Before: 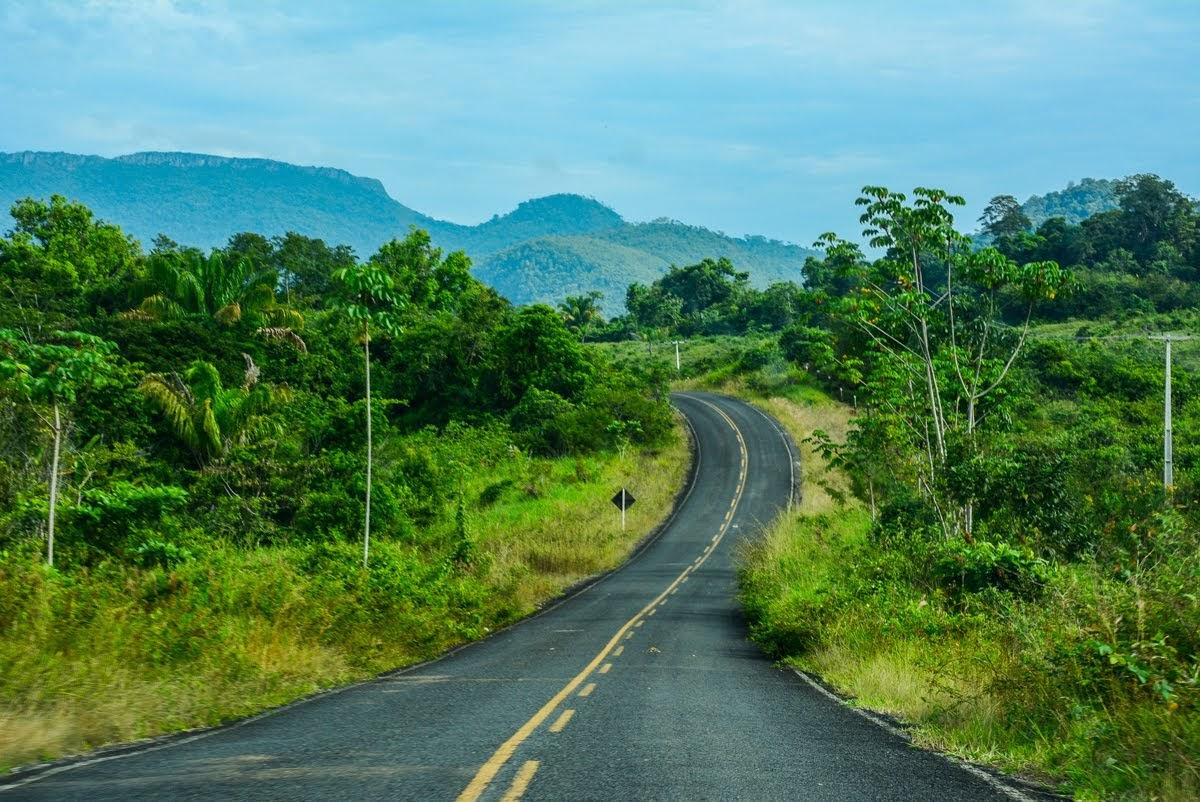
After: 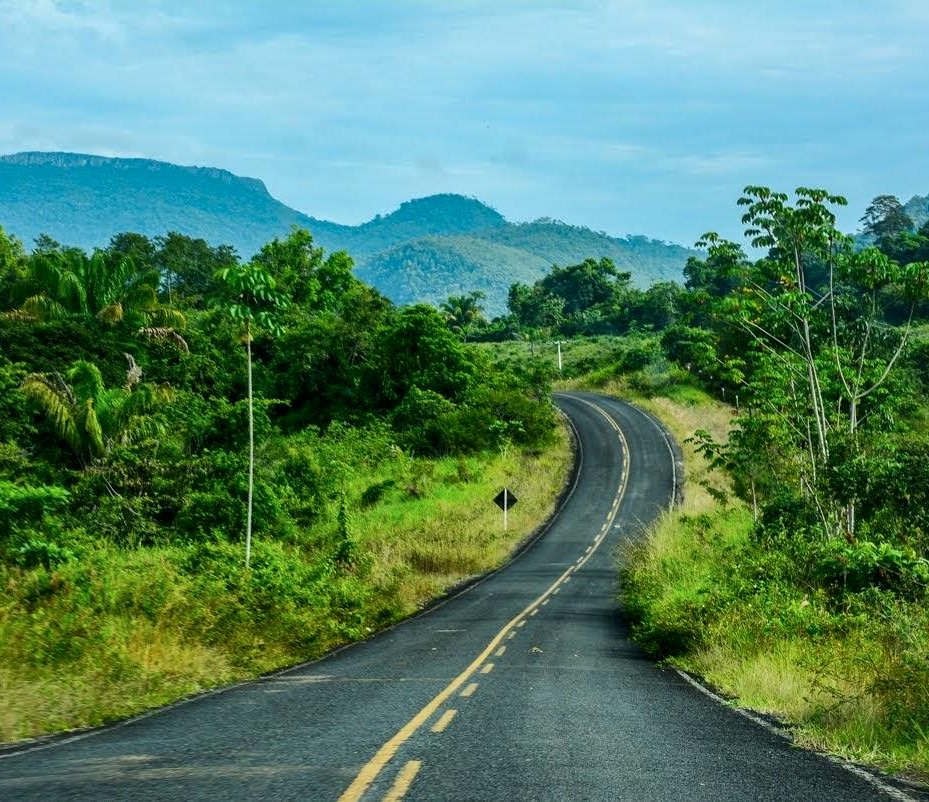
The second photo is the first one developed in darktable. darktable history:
local contrast: mode bilateral grid, contrast 20, coarseness 100, detail 150%, midtone range 0.2
exposure: exposure -0.021 EV, compensate highlight preservation false
crop: left 9.88%, right 12.664%
